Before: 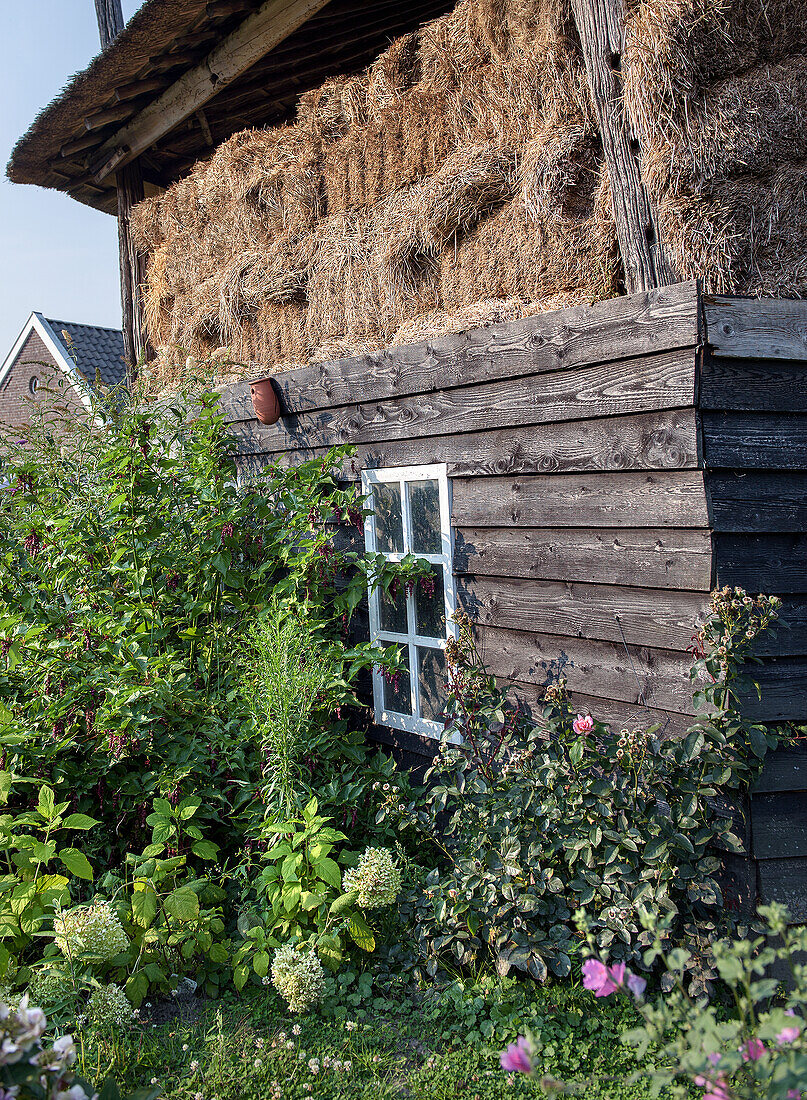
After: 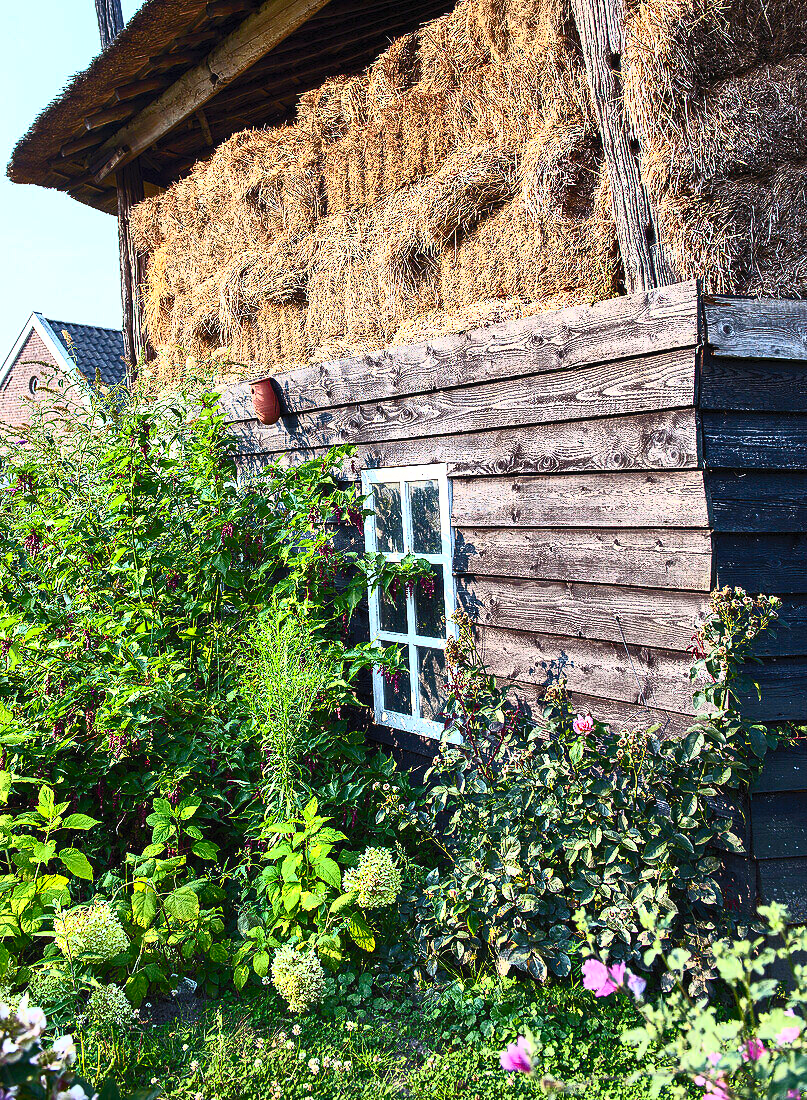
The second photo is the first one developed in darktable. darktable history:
contrast brightness saturation: contrast 0.848, brightness 0.598, saturation 0.589
